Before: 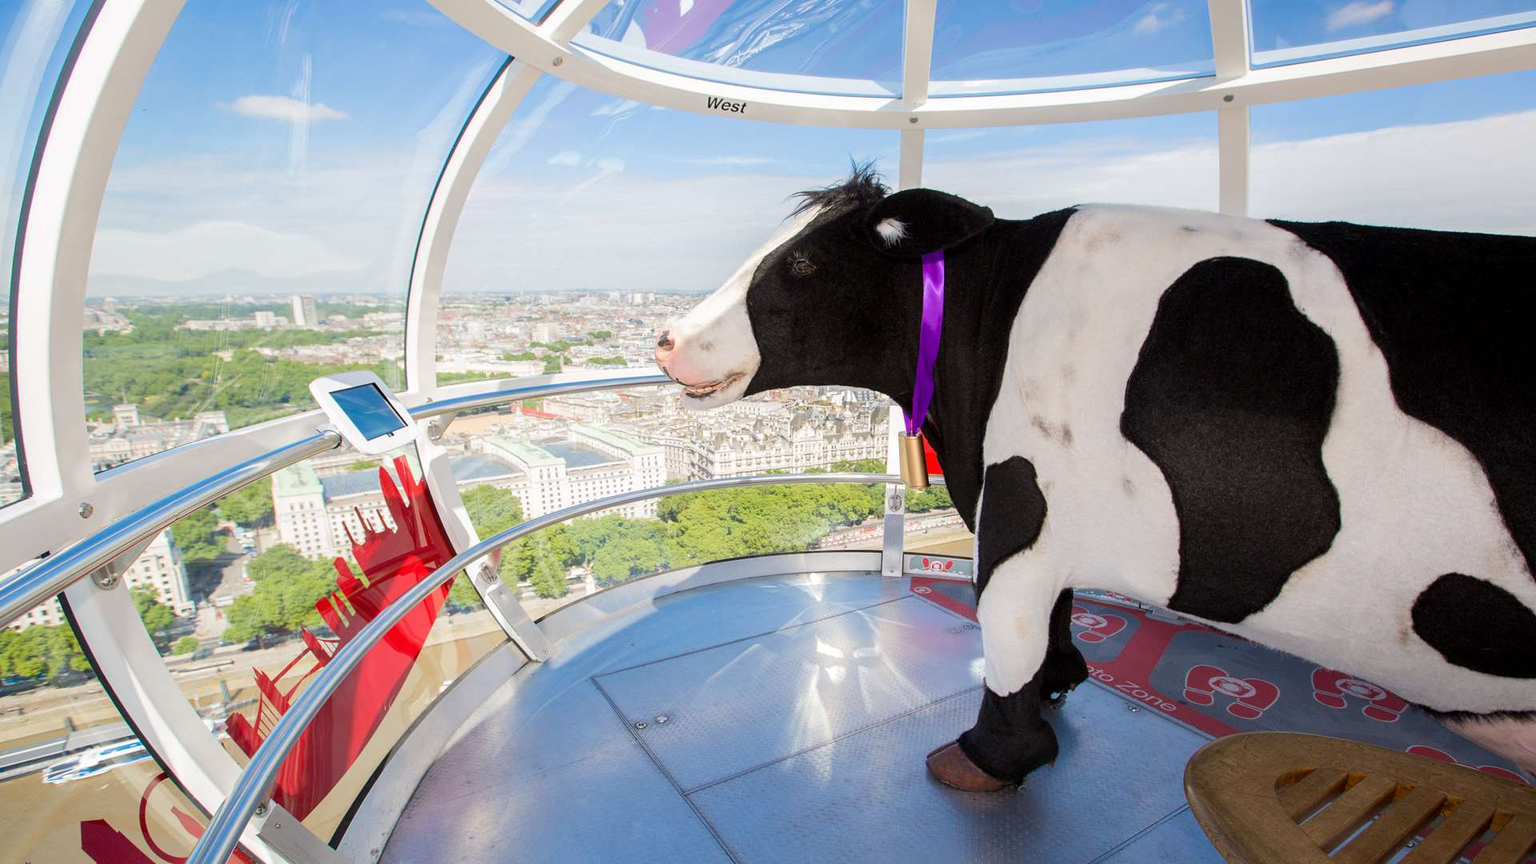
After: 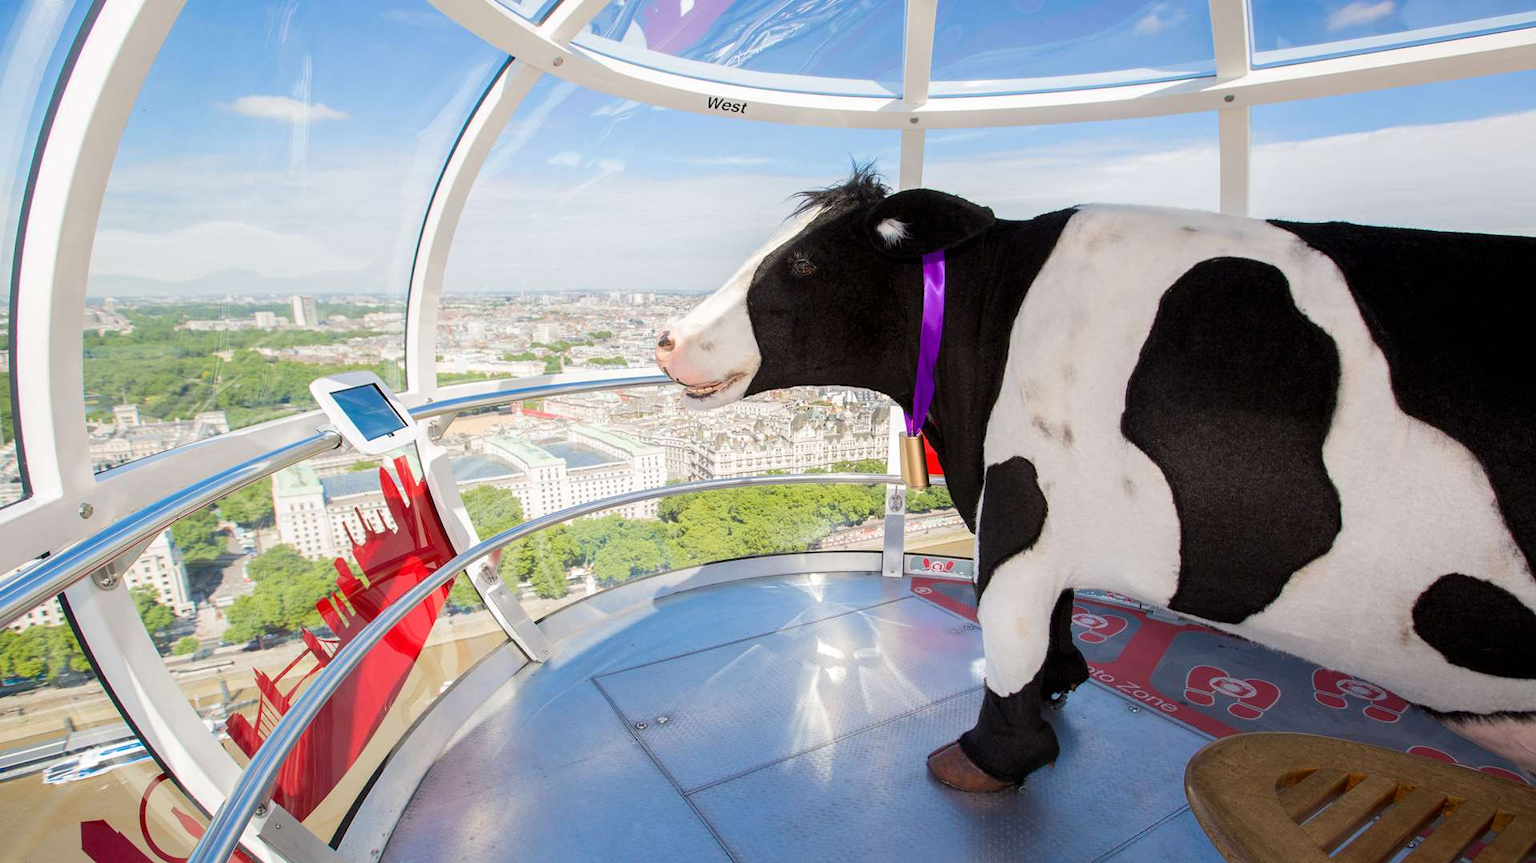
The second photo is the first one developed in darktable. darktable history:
tone equalizer: -8 EV -0.55 EV
